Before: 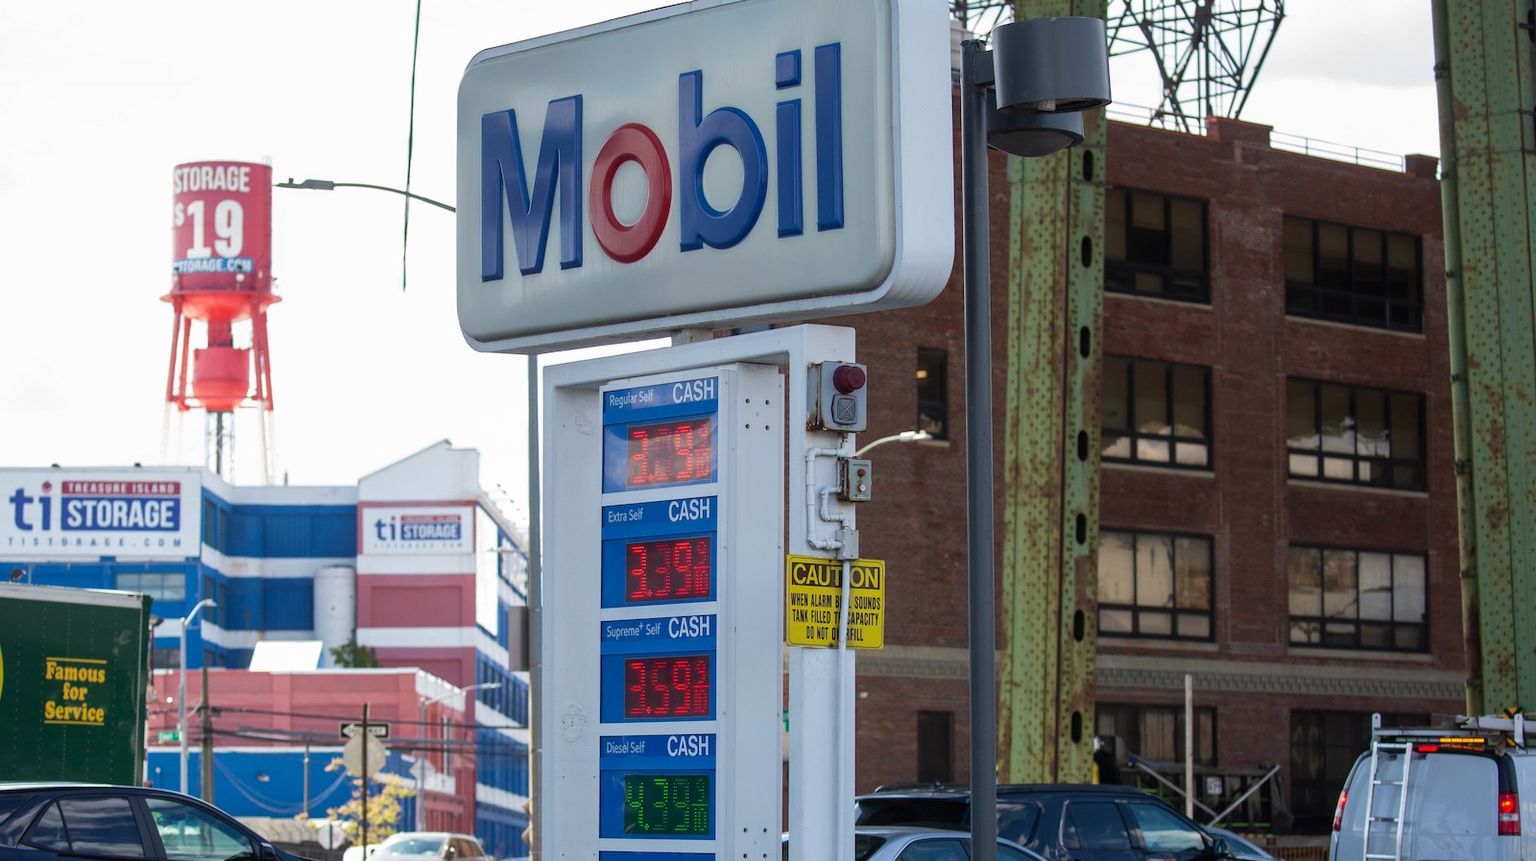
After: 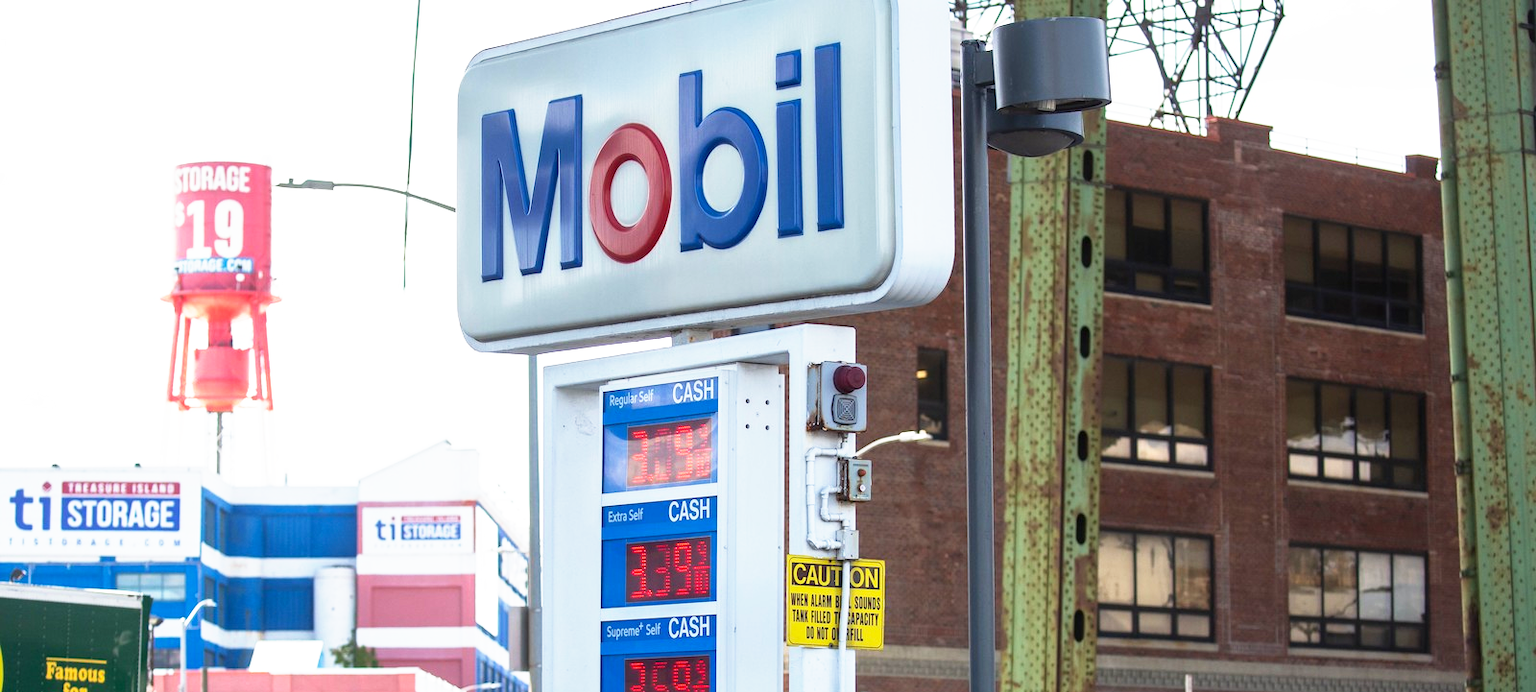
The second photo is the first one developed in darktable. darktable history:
crop: bottom 19.597%
base curve: curves: ch0 [(0, 0) (0.495, 0.917) (1, 1)], preserve colors none
